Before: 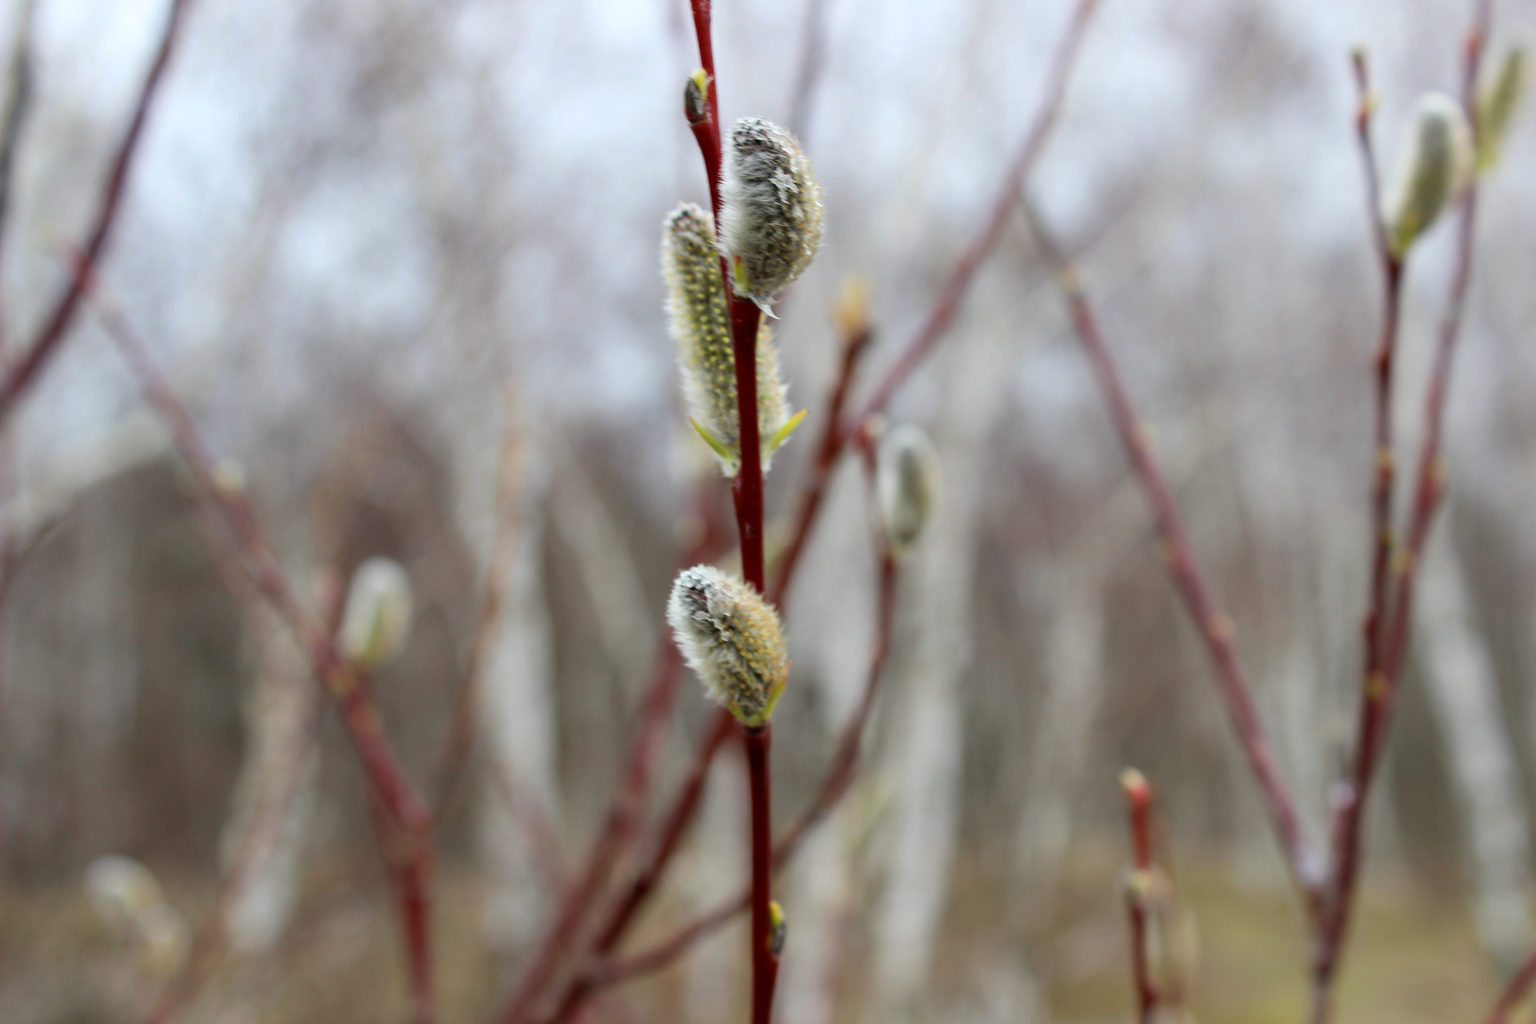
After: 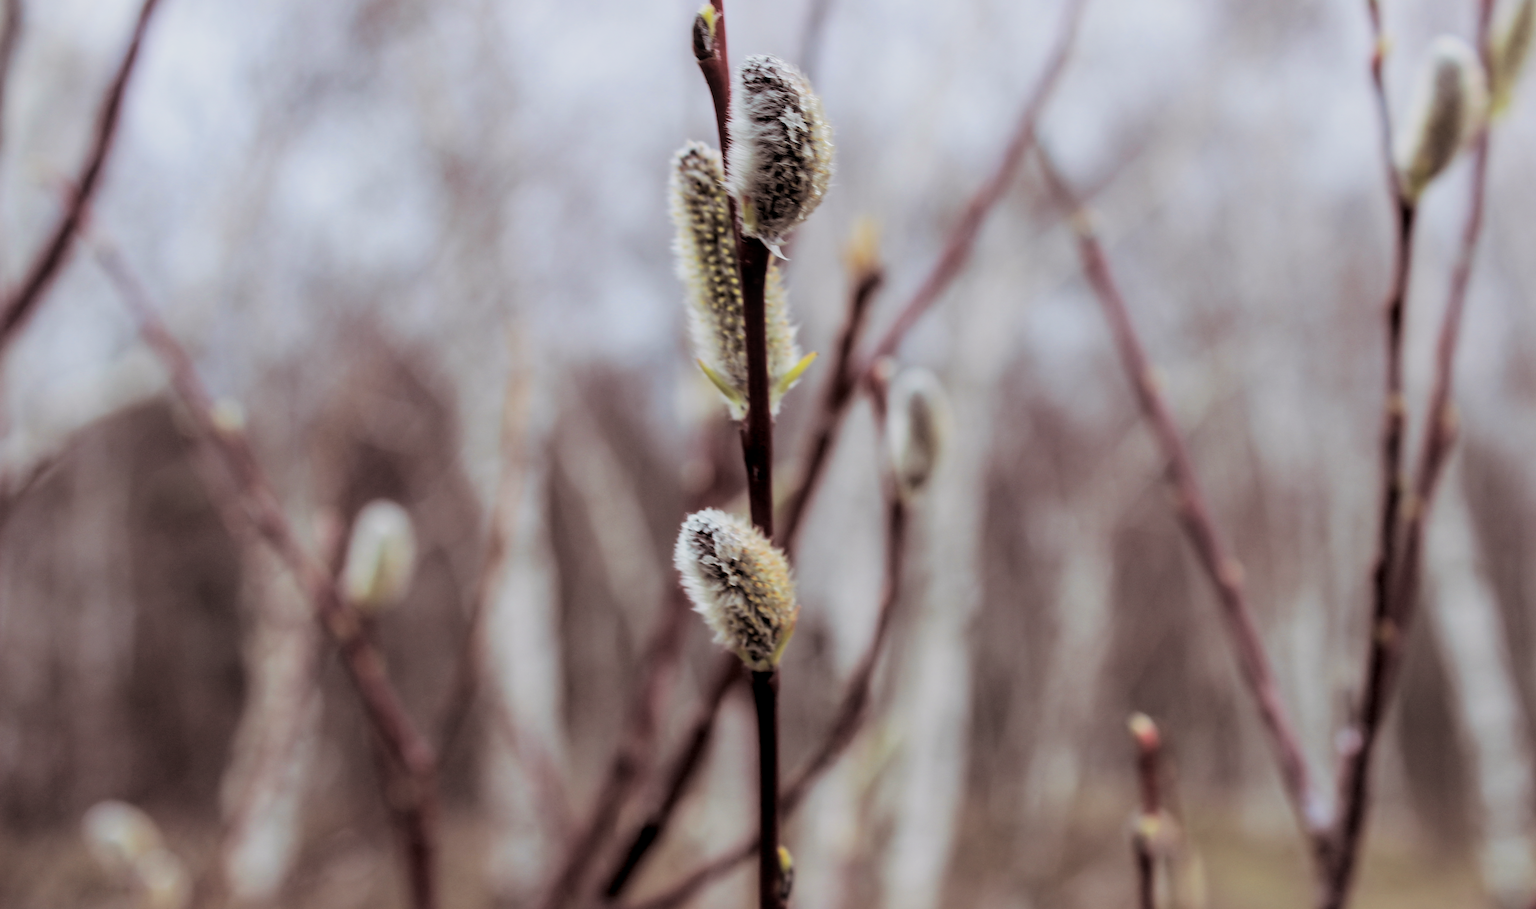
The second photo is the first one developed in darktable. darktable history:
contrast brightness saturation: saturation -0.04
crop and rotate: top 5.609%, bottom 5.609%
split-toning: shadows › saturation 0.24, highlights › hue 54°, highlights › saturation 0.24
local contrast: on, module defaults
rotate and perspective: rotation 0.174°, lens shift (vertical) 0.013, lens shift (horizontal) 0.019, shear 0.001, automatic cropping original format, crop left 0.007, crop right 0.991, crop top 0.016, crop bottom 0.997
filmic rgb: black relative exposure -5 EV, hardness 2.88, contrast 1.2
color calibration: illuminant custom, x 0.348, y 0.366, temperature 4940.58 K
